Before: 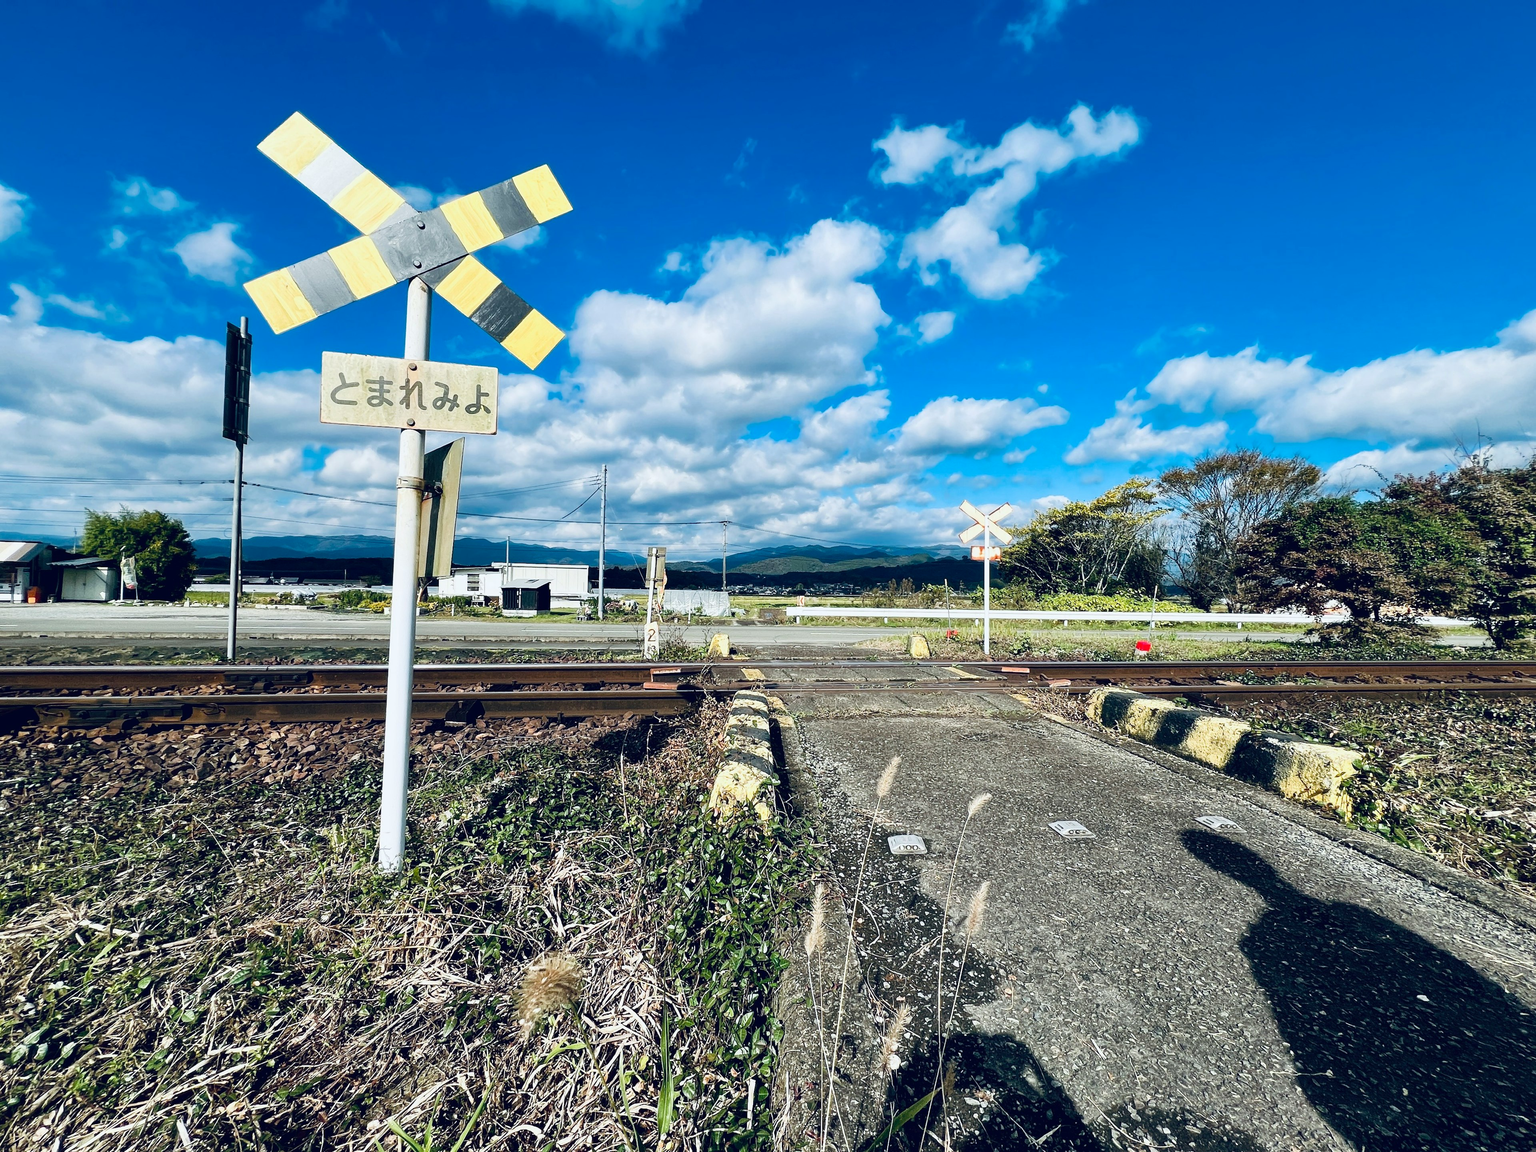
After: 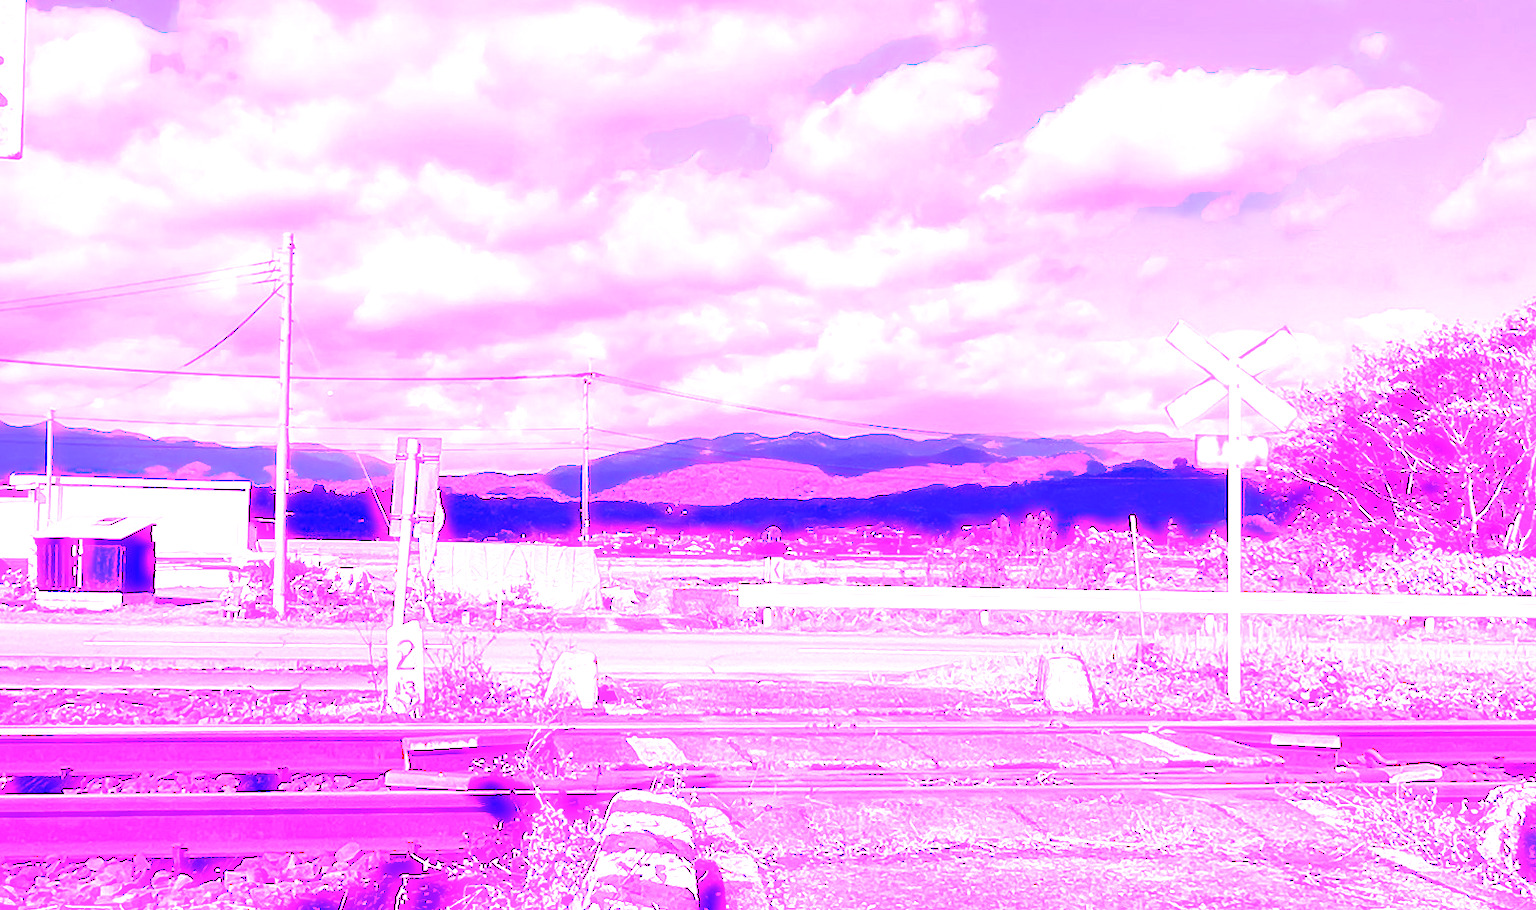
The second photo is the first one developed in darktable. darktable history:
exposure: black level correction 0, exposure 0.5 EV, compensate highlight preservation false
haze removal: strength -0.1, adaptive false
crop: left 31.751%, top 32.172%, right 27.8%, bottom 35.83%
white balance: red 8, blue 8
rotate and perspective: crop left 0, crop top 0
